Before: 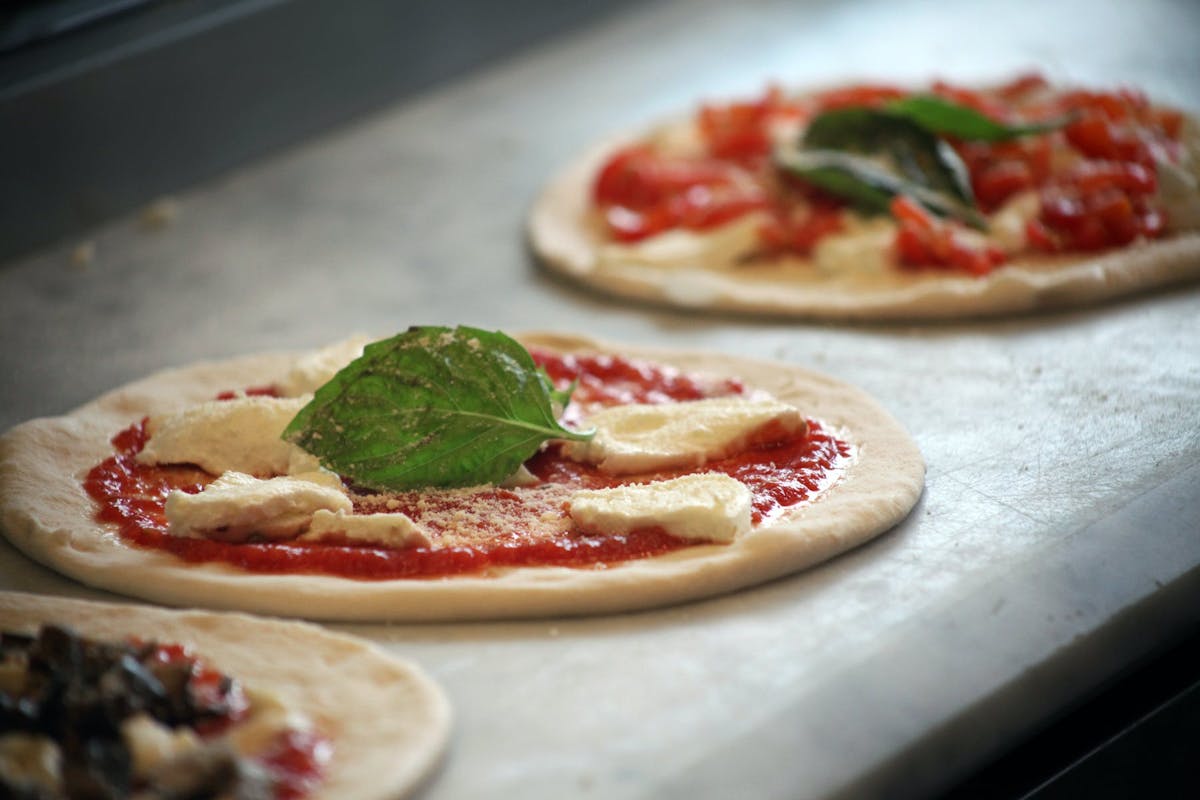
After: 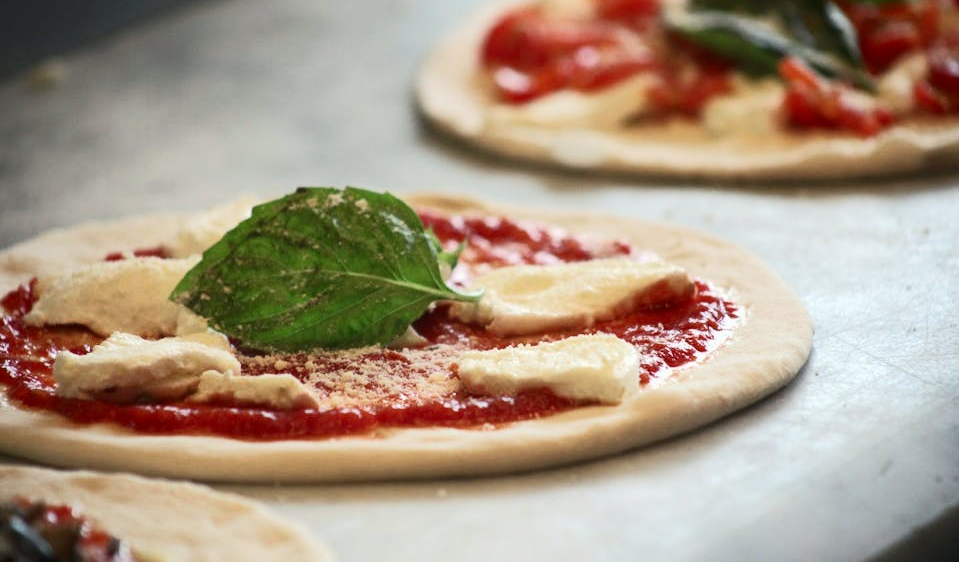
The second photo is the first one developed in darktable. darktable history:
tone equalizer: -7 EV 0.219 EV, -6 EV 0.102 EV, -5 EV 0.064 EV, -4 EV 0.063 EV, -2 EV -0.028 EV, -1 EV -0.033 EV, +0 EV -0.072 EV, edges refinement/feathering 500, mask exposure compensation -1.57 EV, preserve details no
tone curve: curves: ch0 [(0, 0) (0.003, 0.023) (0.011, 0.024) (0.025, 0.026) (0.044, 0.035) (0.069, 0.05) (0.1, 0.071) (0.136, 0.098) (0.177, 0.135) (0.224, 0.172) (0.277, 0.227) (0.335, 0.296) (0.399, 0.372) (0.468, 0.462) (0.543, 0.58) (0.623, 0.697) (0.709, 0.789) (0.801, 0.86) (0.898, 0.918) (1, 1)], color space Lab, independent channels, preserve colors none
crop: left 9.388%, top 17.424%, right 10.677%, bottom 12.302%
